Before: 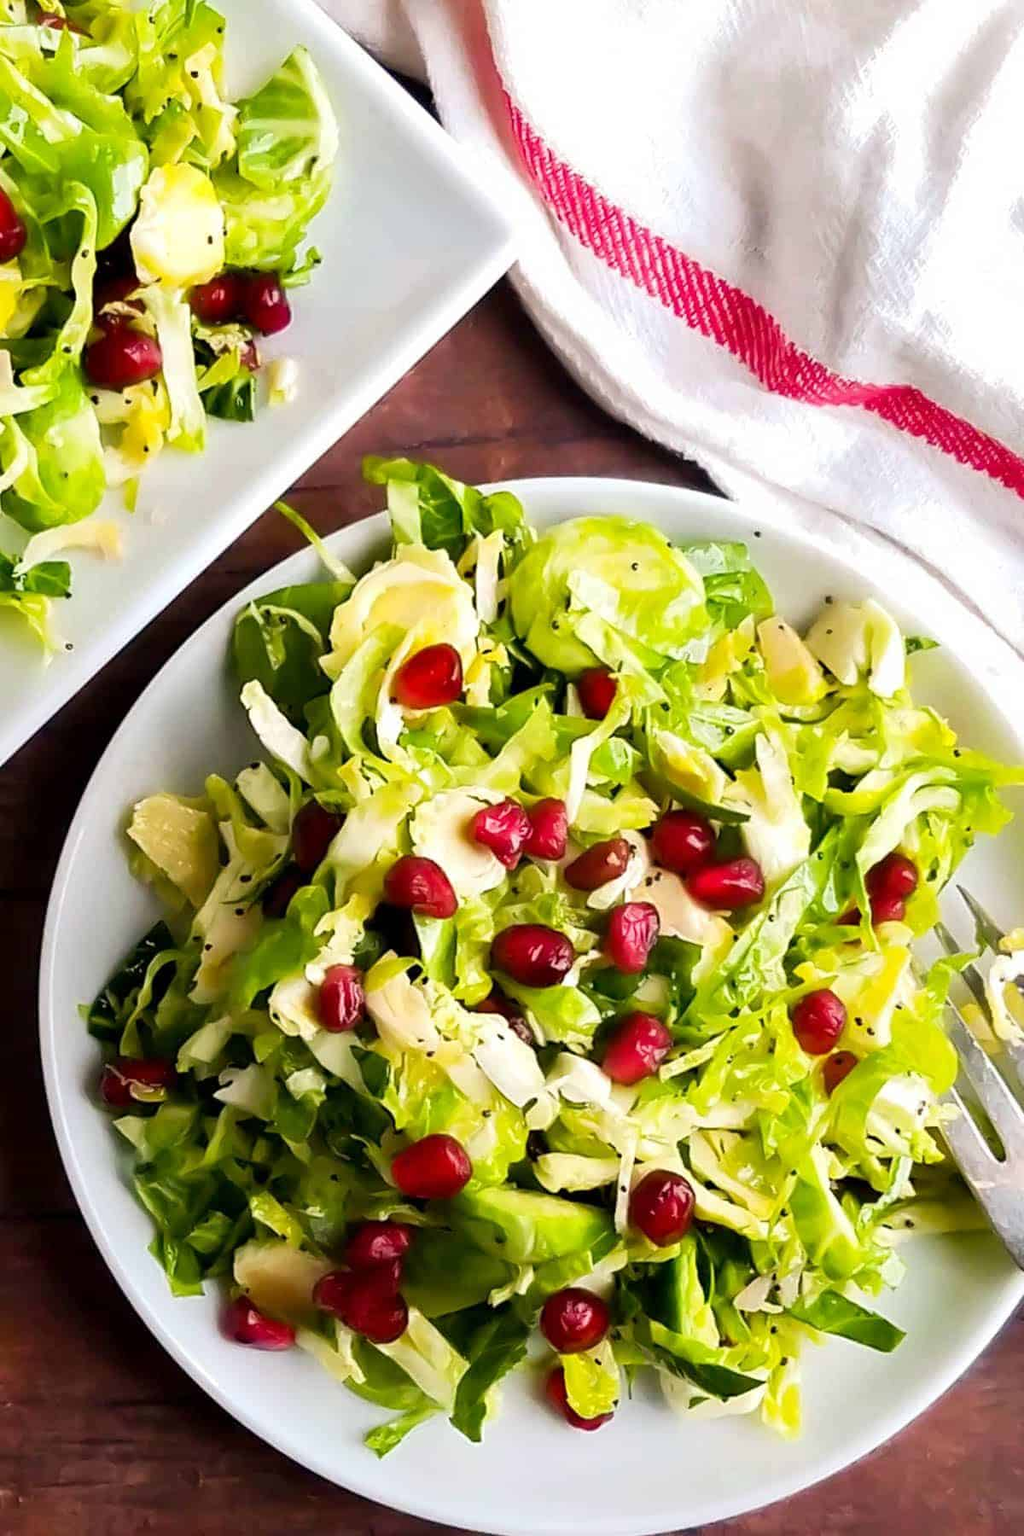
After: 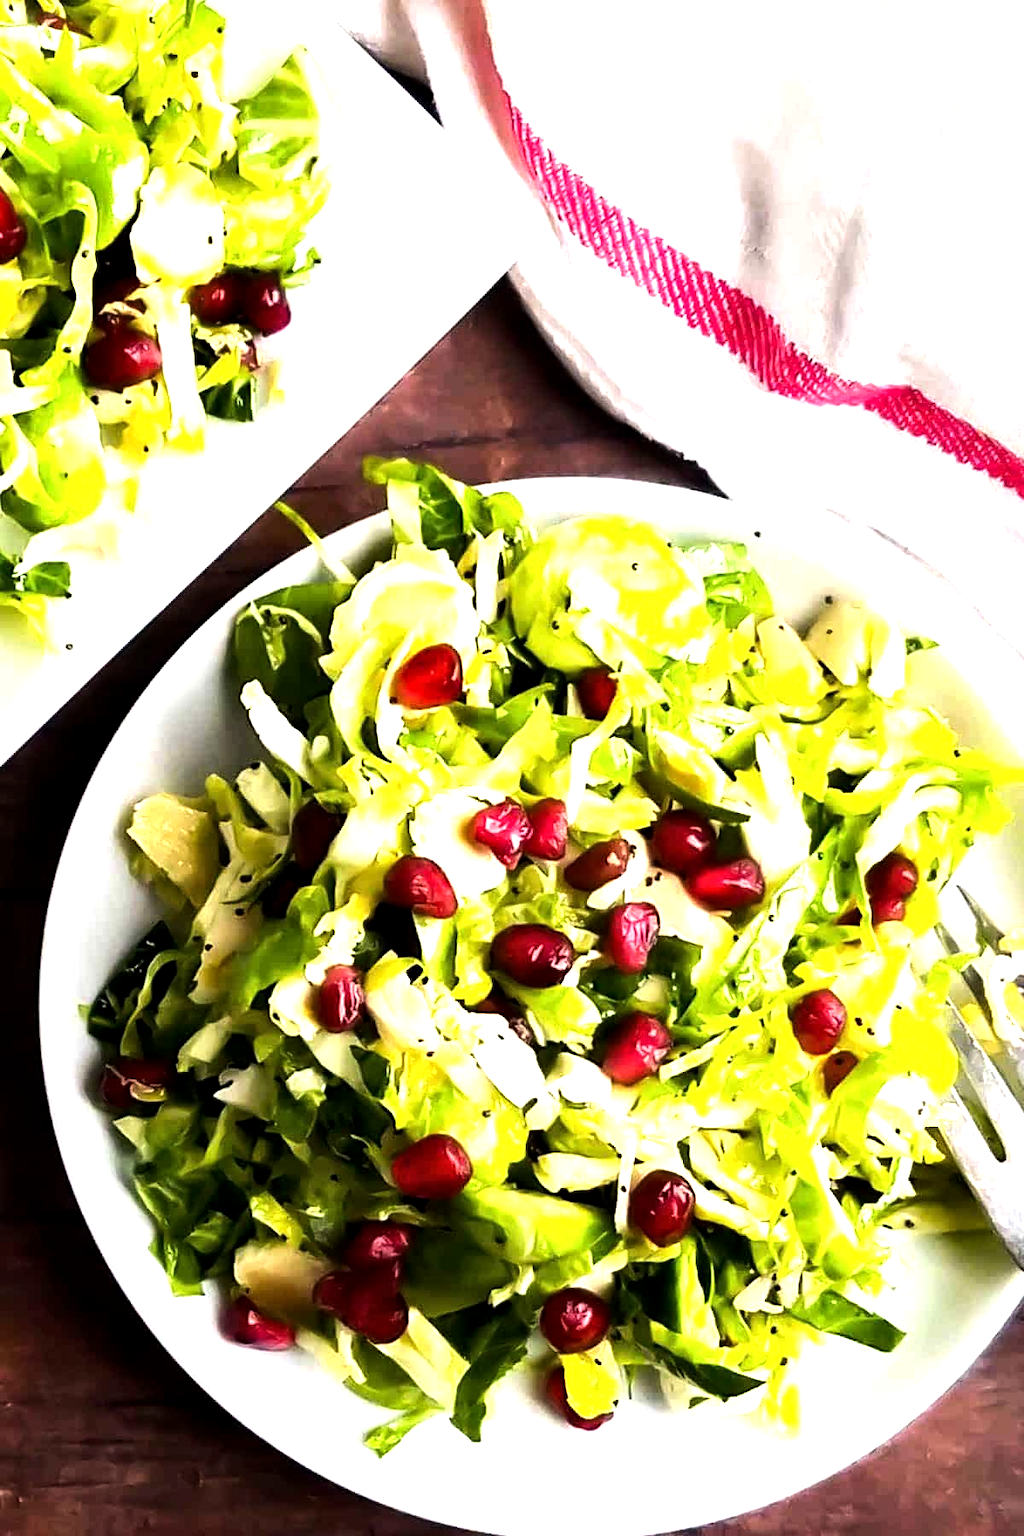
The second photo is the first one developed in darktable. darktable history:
exposure: compensate highlight preservation false
tone equalizer: -8 EV -1.08 EV, -7 EV -1.01 EV, -6 EV -0.867 EV, -5 EV -0.578 EV, -3 EV 0.578 EV, -2 EV 0.867 EV, -1 EV 1.01 EV, +0 EV 1.08 EV, edges refinement/feathering 500, mask exposure compensation -1.57 EV, preserve details no
local contrast: highlights 100%, shadows 100%, detail 120%, midtone range 0.2
